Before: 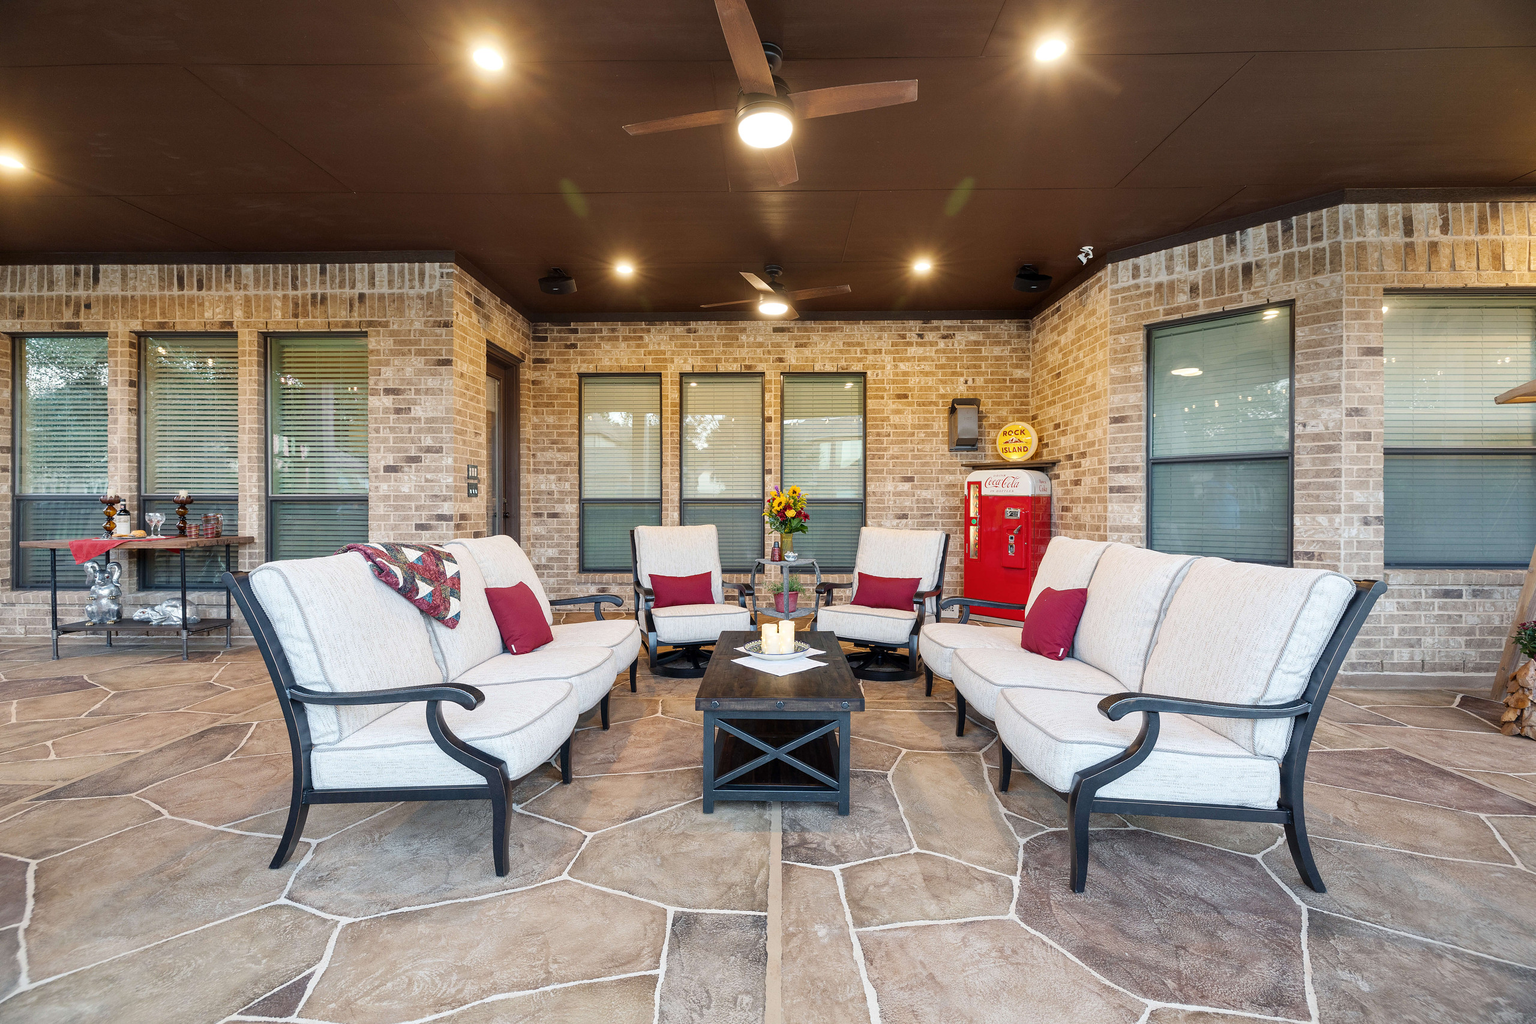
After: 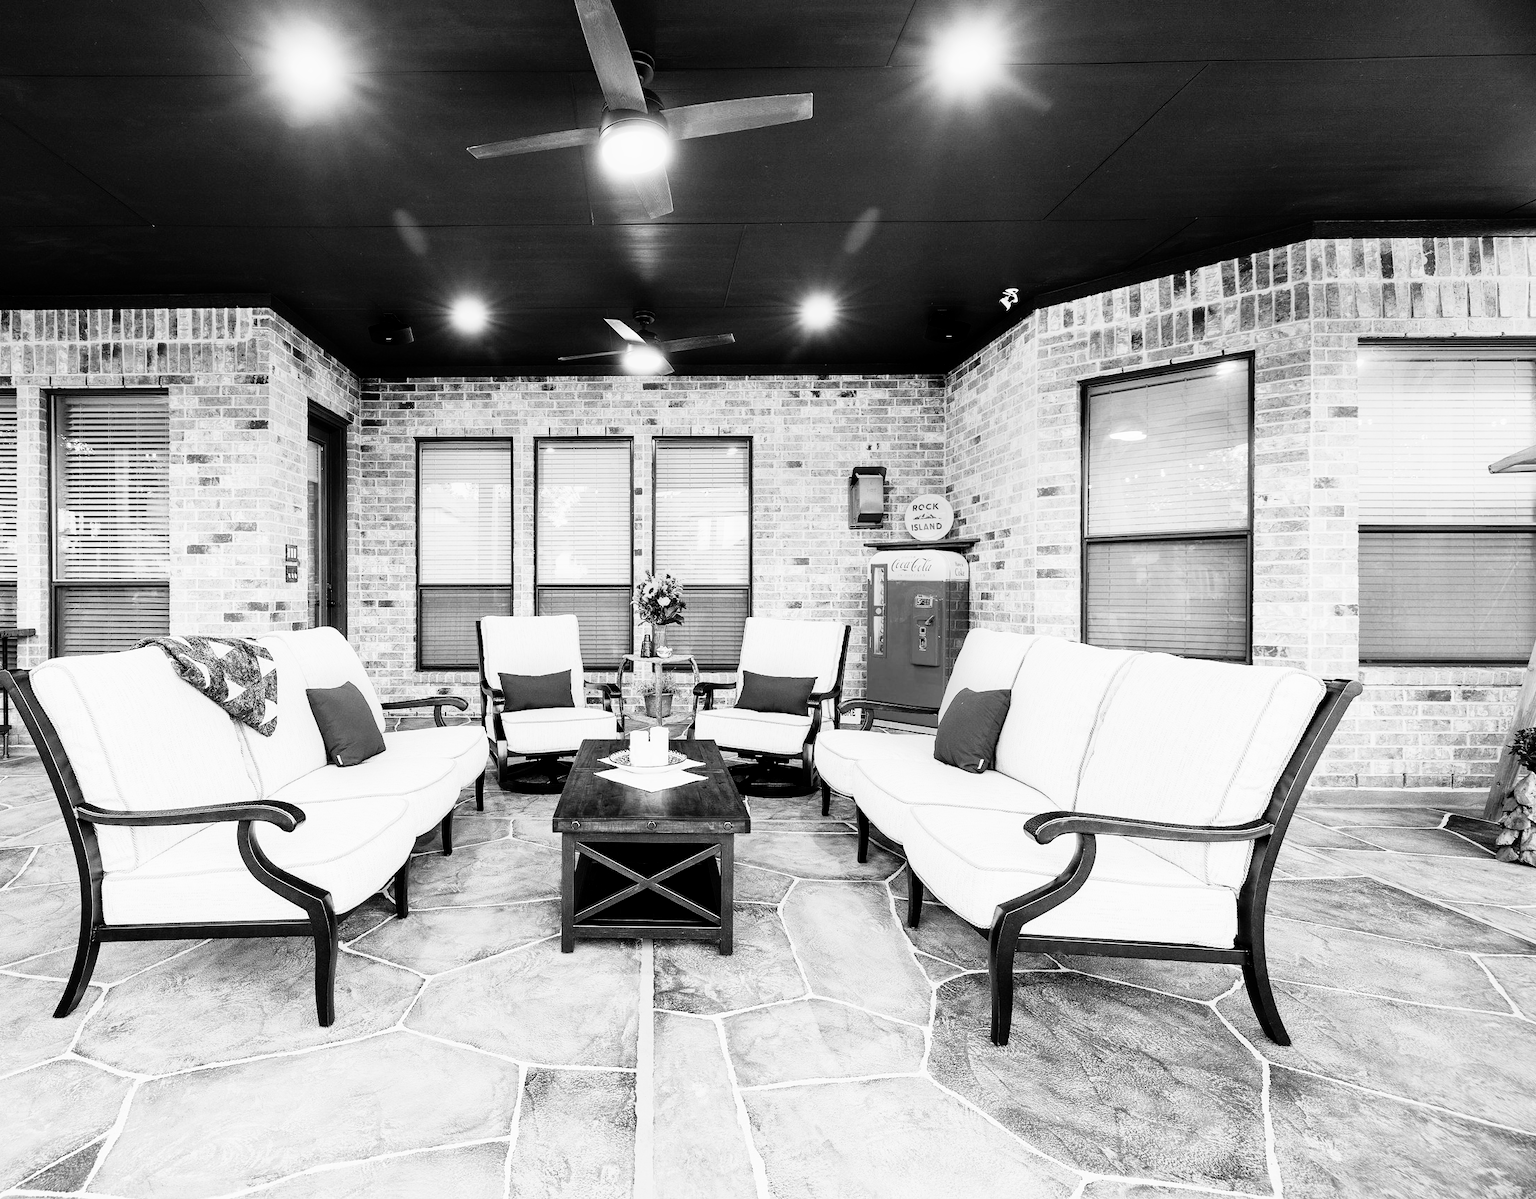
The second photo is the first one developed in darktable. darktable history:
rgb curve: curves: ch0 [(0, 0) (0.21, 0.15) (0.24, 0.21) (0.5, 0.75) (0.75, 0.96) (0.89, 0.99) (1, 1)]; ch1 [(0, 0.02) (0.21, 0.13) (0.25, 0.2) (0.5, 0.67) (0.75, 0.9) (0.89, 0.97) (1, 1)]; ch2 [(0, 0.02) (0.21, 0.13) (0.25, 0.2) (0.5, 0.67) (0.75, 0.9) (0.89, 0.97) (1, 1)], compensate middle gray true
monochrome: a -4.13, b 5.16, size 1
exposure: black level correction 0.006, exposure -0.226 EV, compensate highlight preservation false
crop and rotate: left 14.584%
